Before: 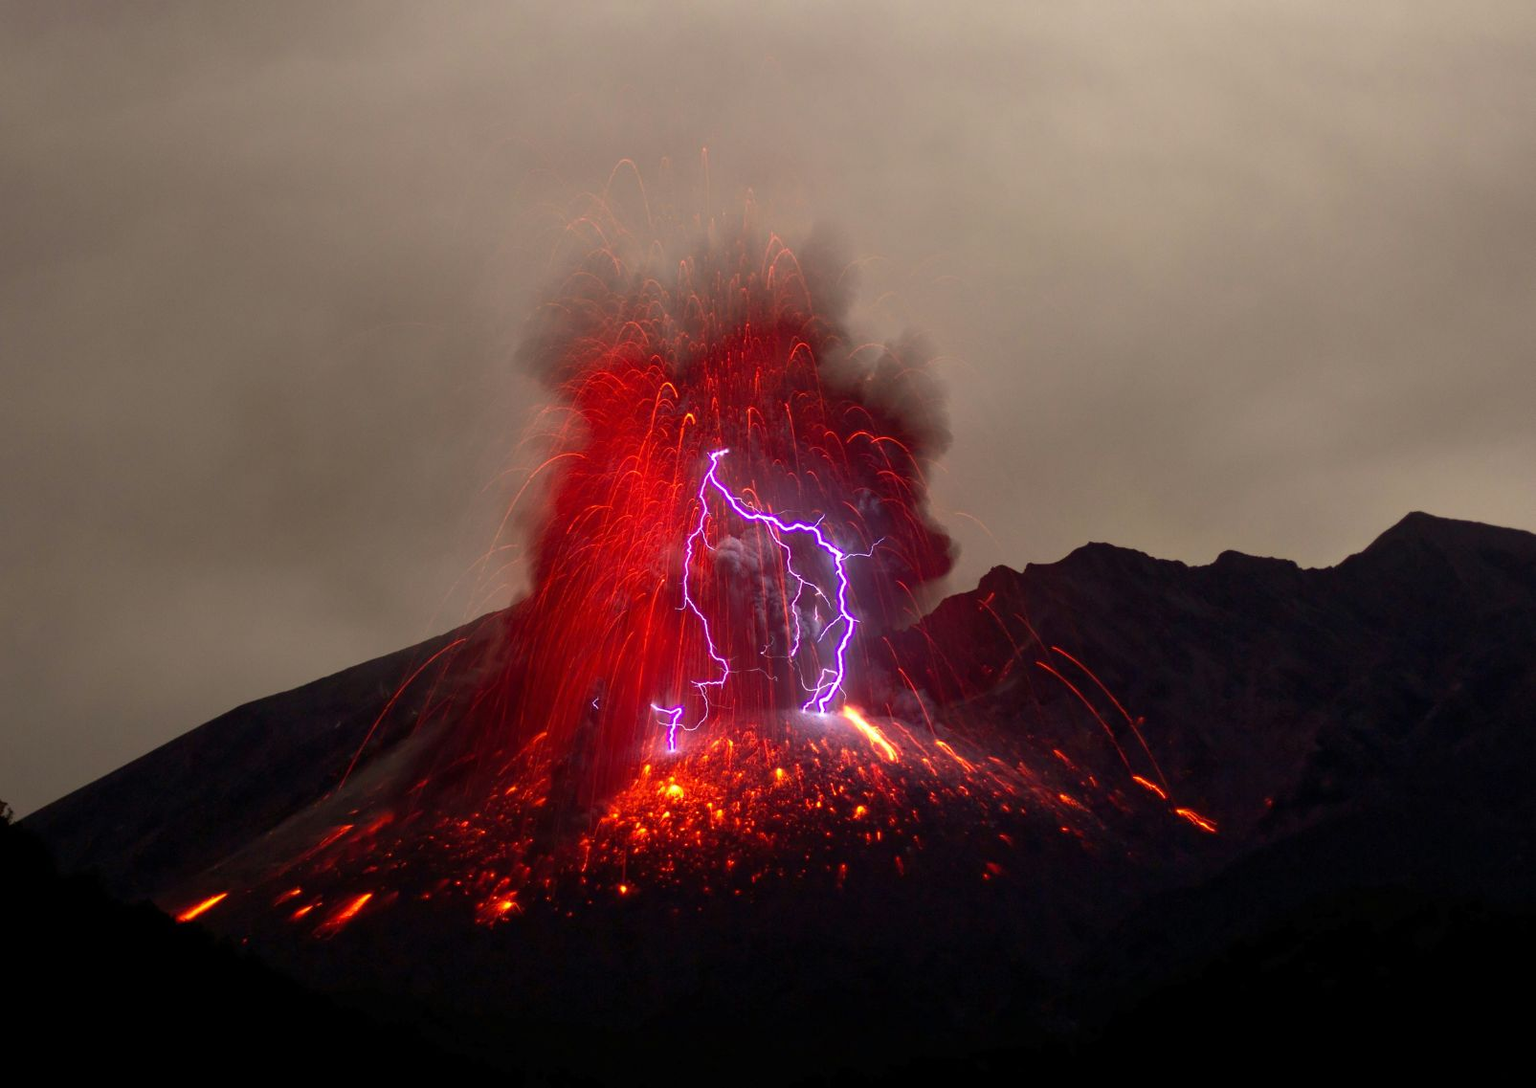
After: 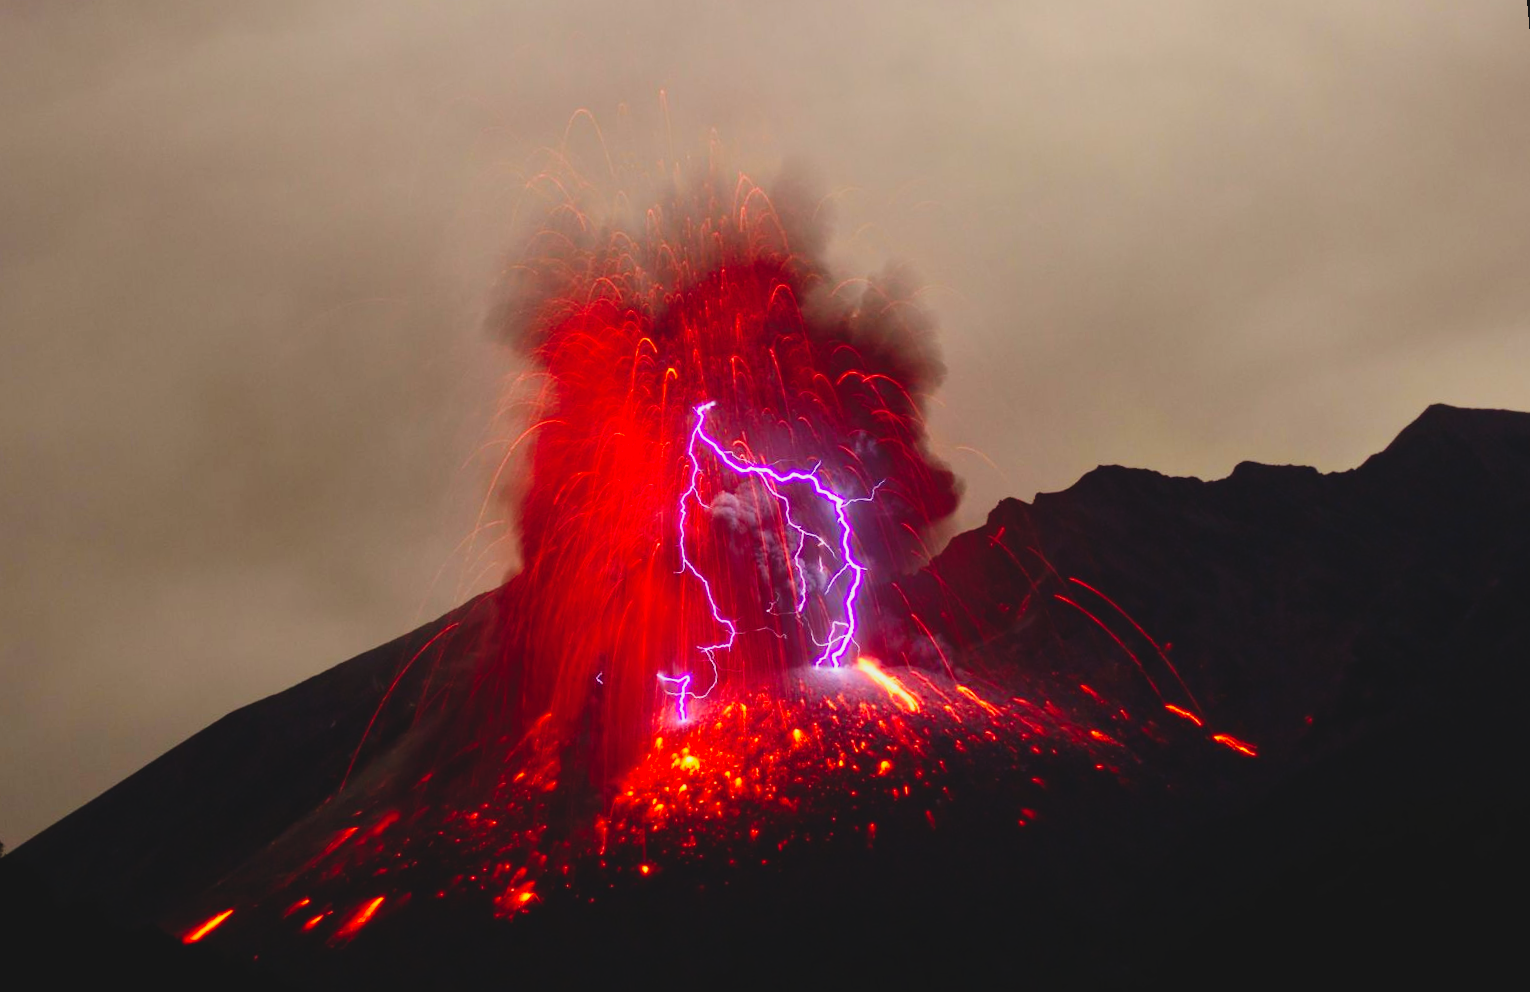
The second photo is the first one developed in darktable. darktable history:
rotate and perspective: rotation -5°, crop left 0.05, crop right 0.952, crop top 0.11, crop bottom 0.89
tone curve: curves: ch0 [(0, 0) (0.003, 0.042) (0.011, 0.043) (0.025, 0.047) (0.044, 0.059) (0.069, 0.07) (0.1, 0.085) (0.136, 0.107) (0.177, 0.139) (0.224, 0.185) (0.277, 0.258) (0.335, 0.34) (0.399, 0.434) (0.468, 0.526) (0.543, 0.623) (0.623, 0.709) (0.709, 0.794) (0.801, 0.866) (0.898, 0.919) (1, 1)], preserve colors none
lowpass: radius 0.1, contrast 0.85, saturation 1.1, unbound 0
